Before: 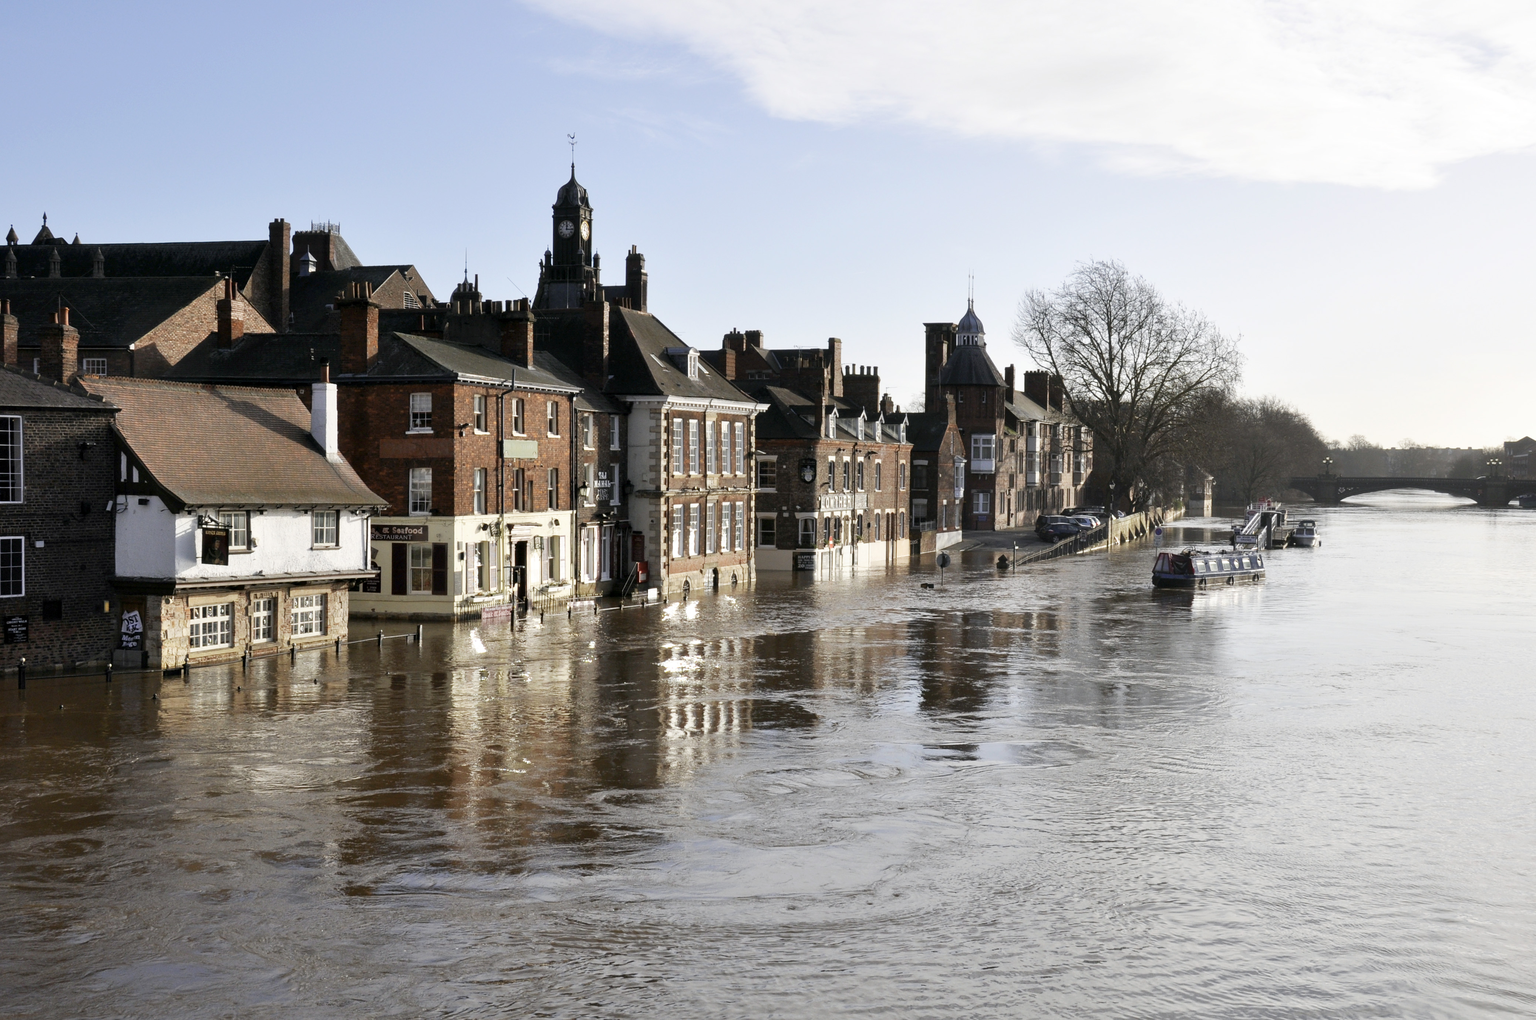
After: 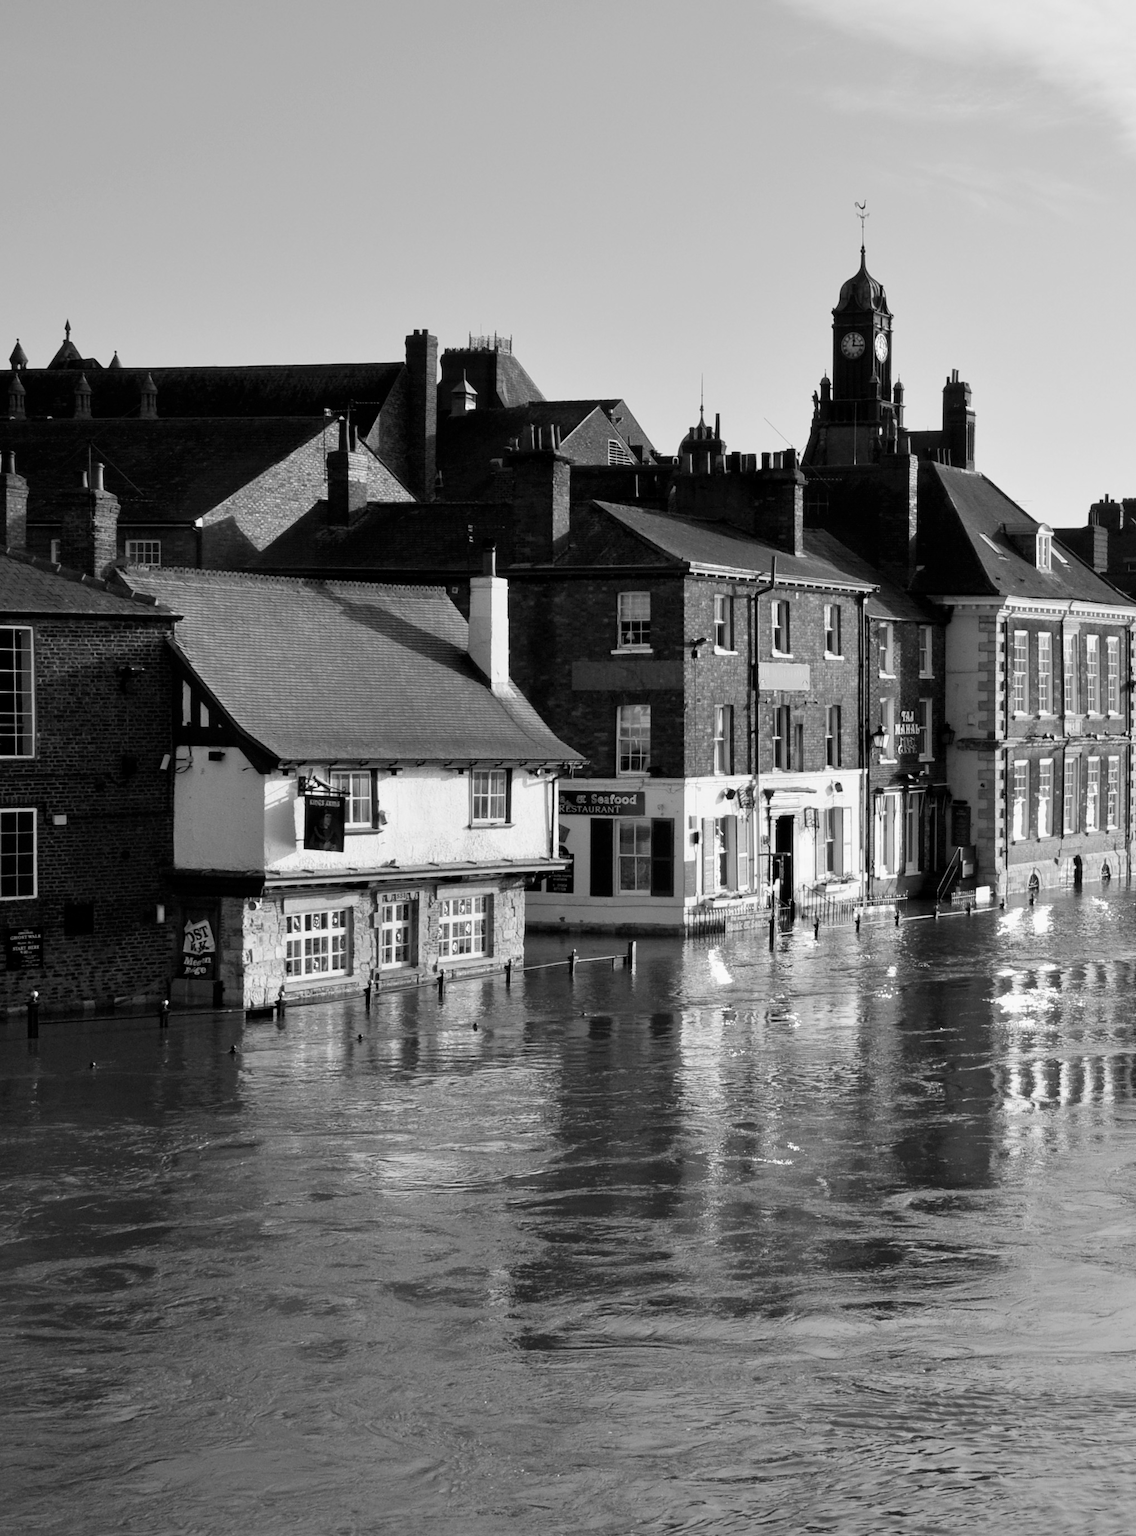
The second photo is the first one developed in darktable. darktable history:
crop and rotate: left 0%, top 0%, right 50.845%
monochrome: a -35.87, b 49.73, size 1.7
